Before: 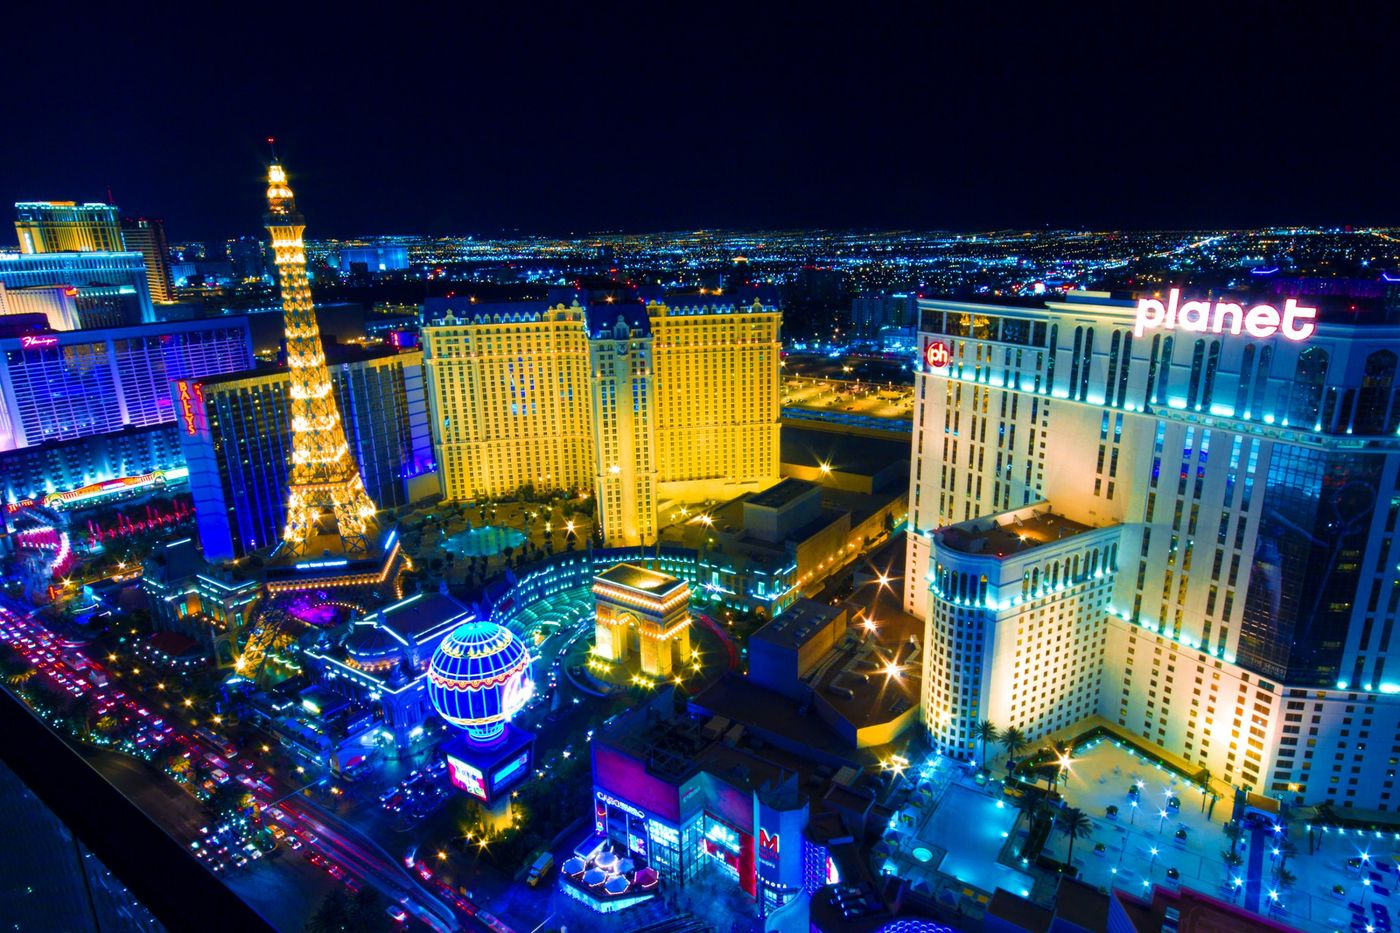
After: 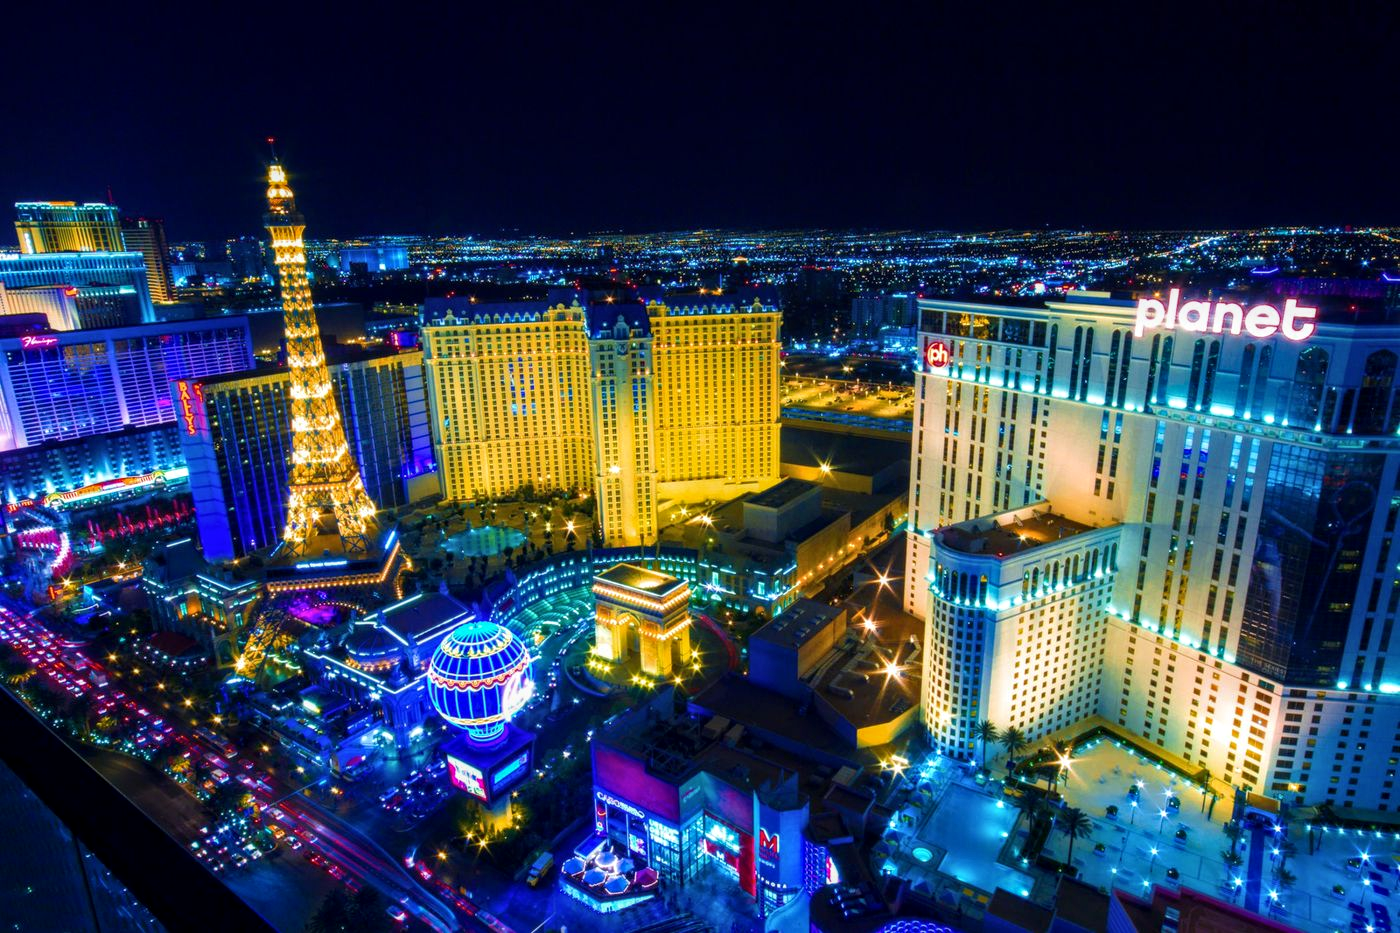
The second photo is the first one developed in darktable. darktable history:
shadows and highlights: shadows -21.08, highlights 98.18, soften with gaussian
tone equalizer: -7 EV 0.12 EV
local contrast: on, module defaults
